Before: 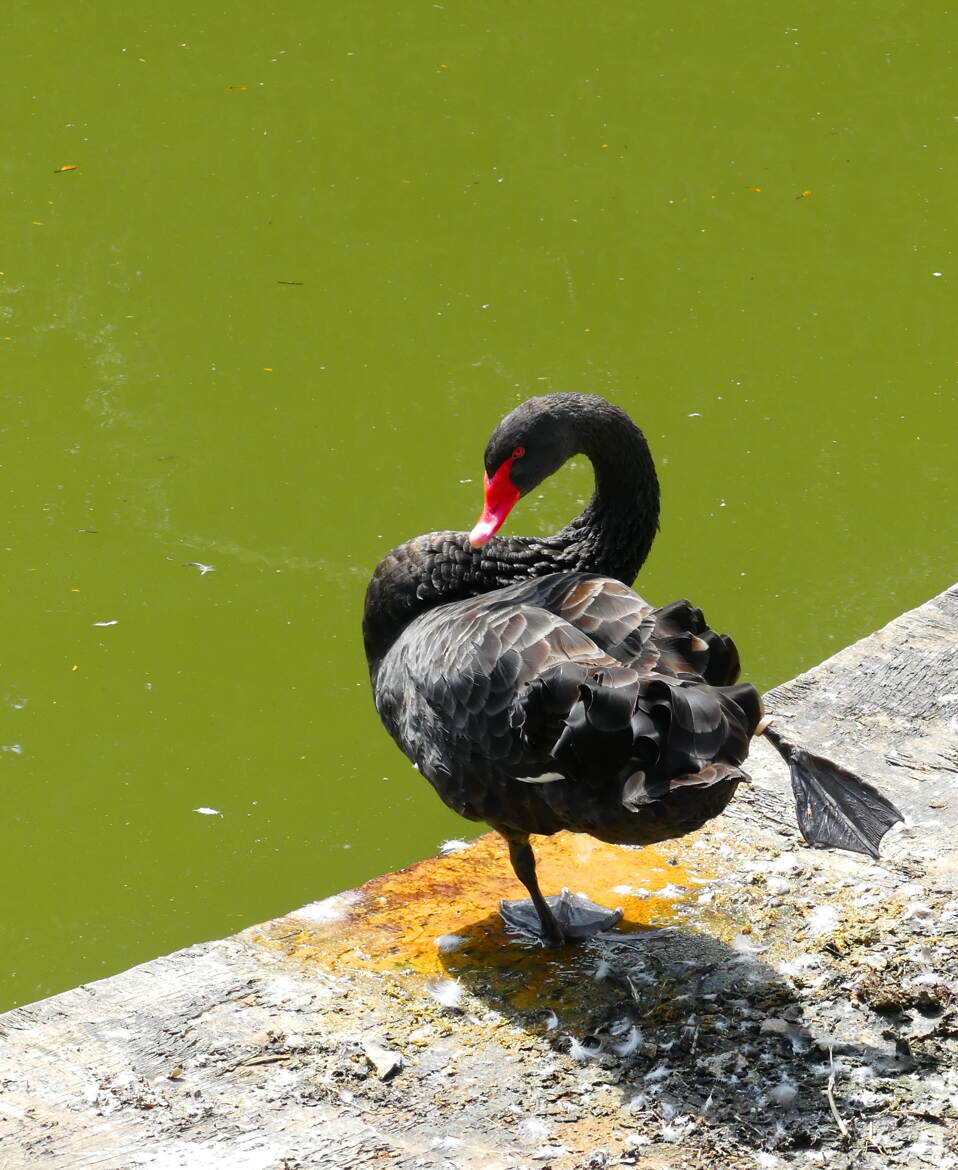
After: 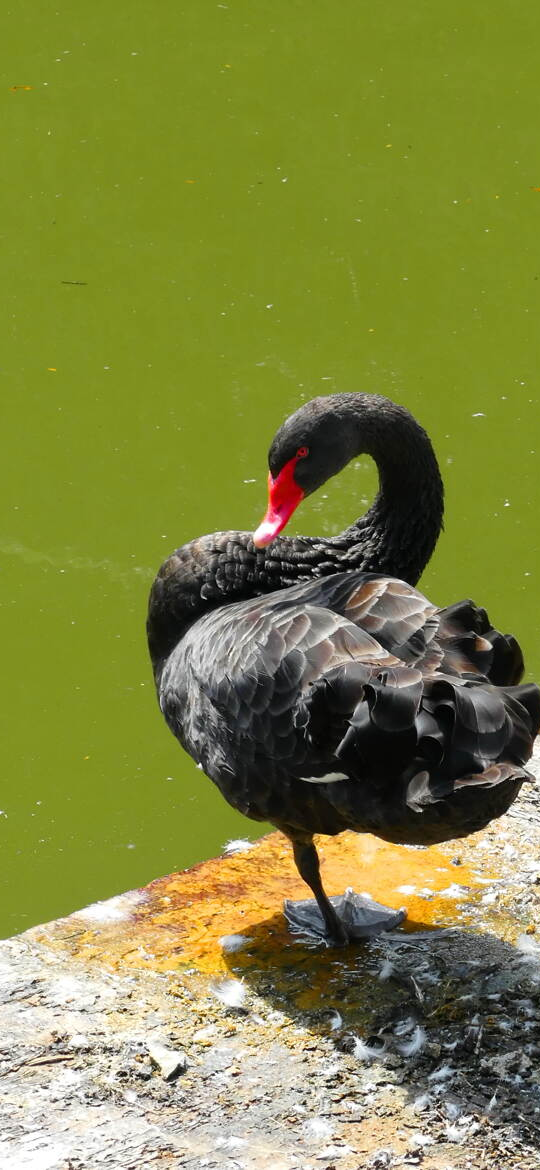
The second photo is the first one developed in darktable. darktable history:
crop and rotate: left 22.625%, right 21%
